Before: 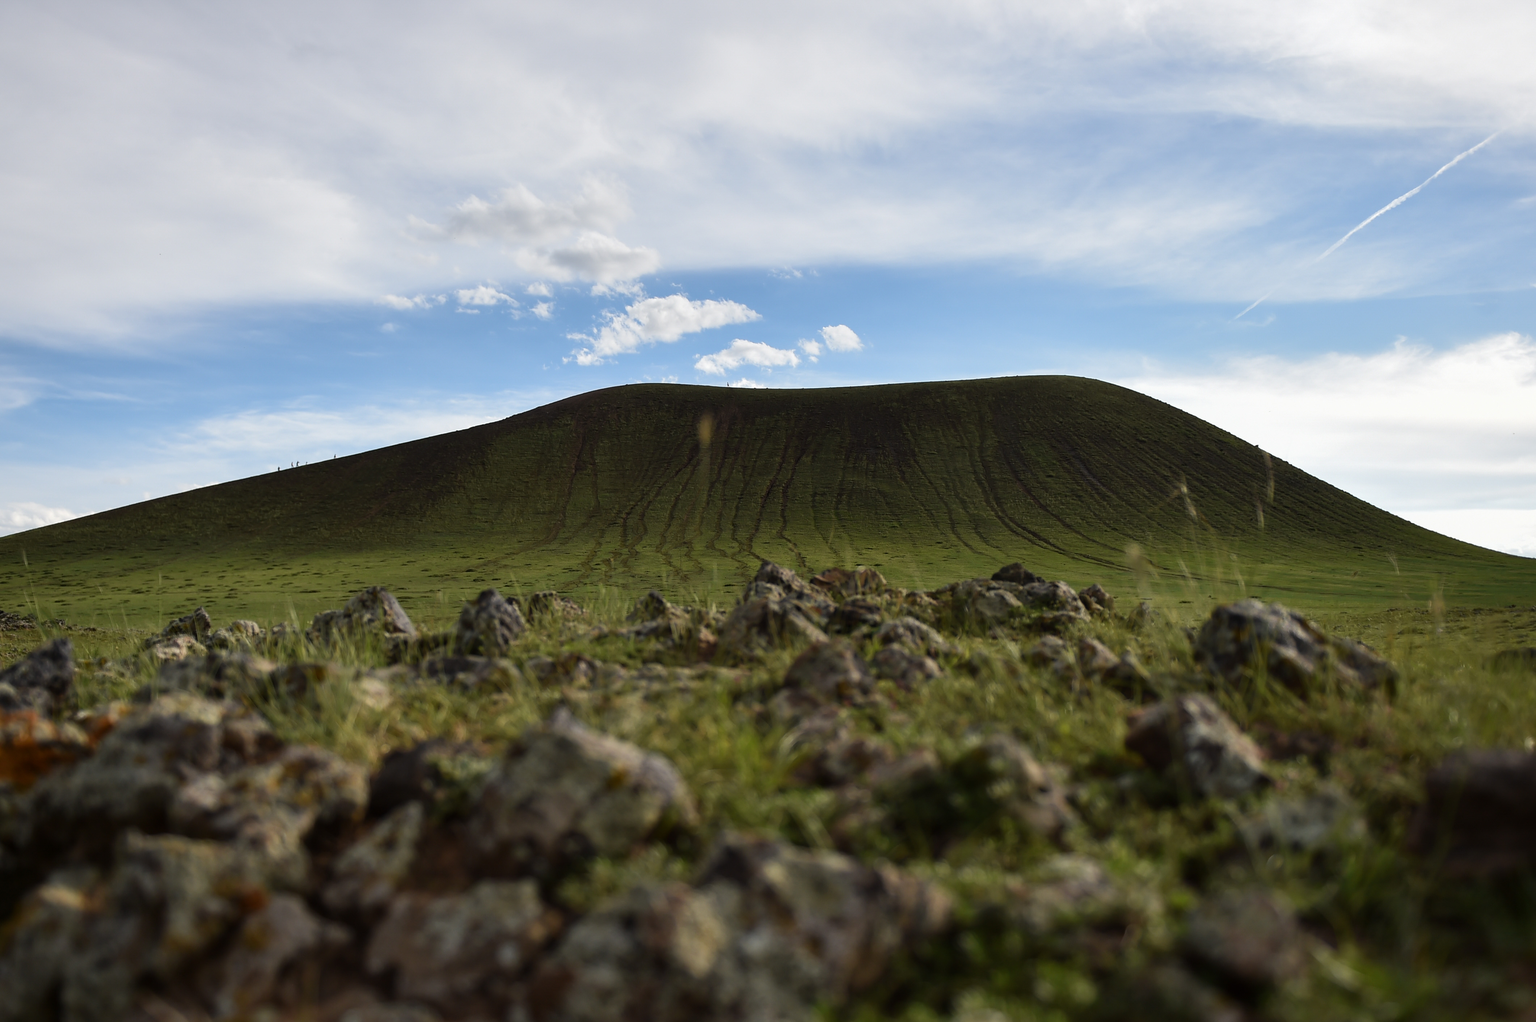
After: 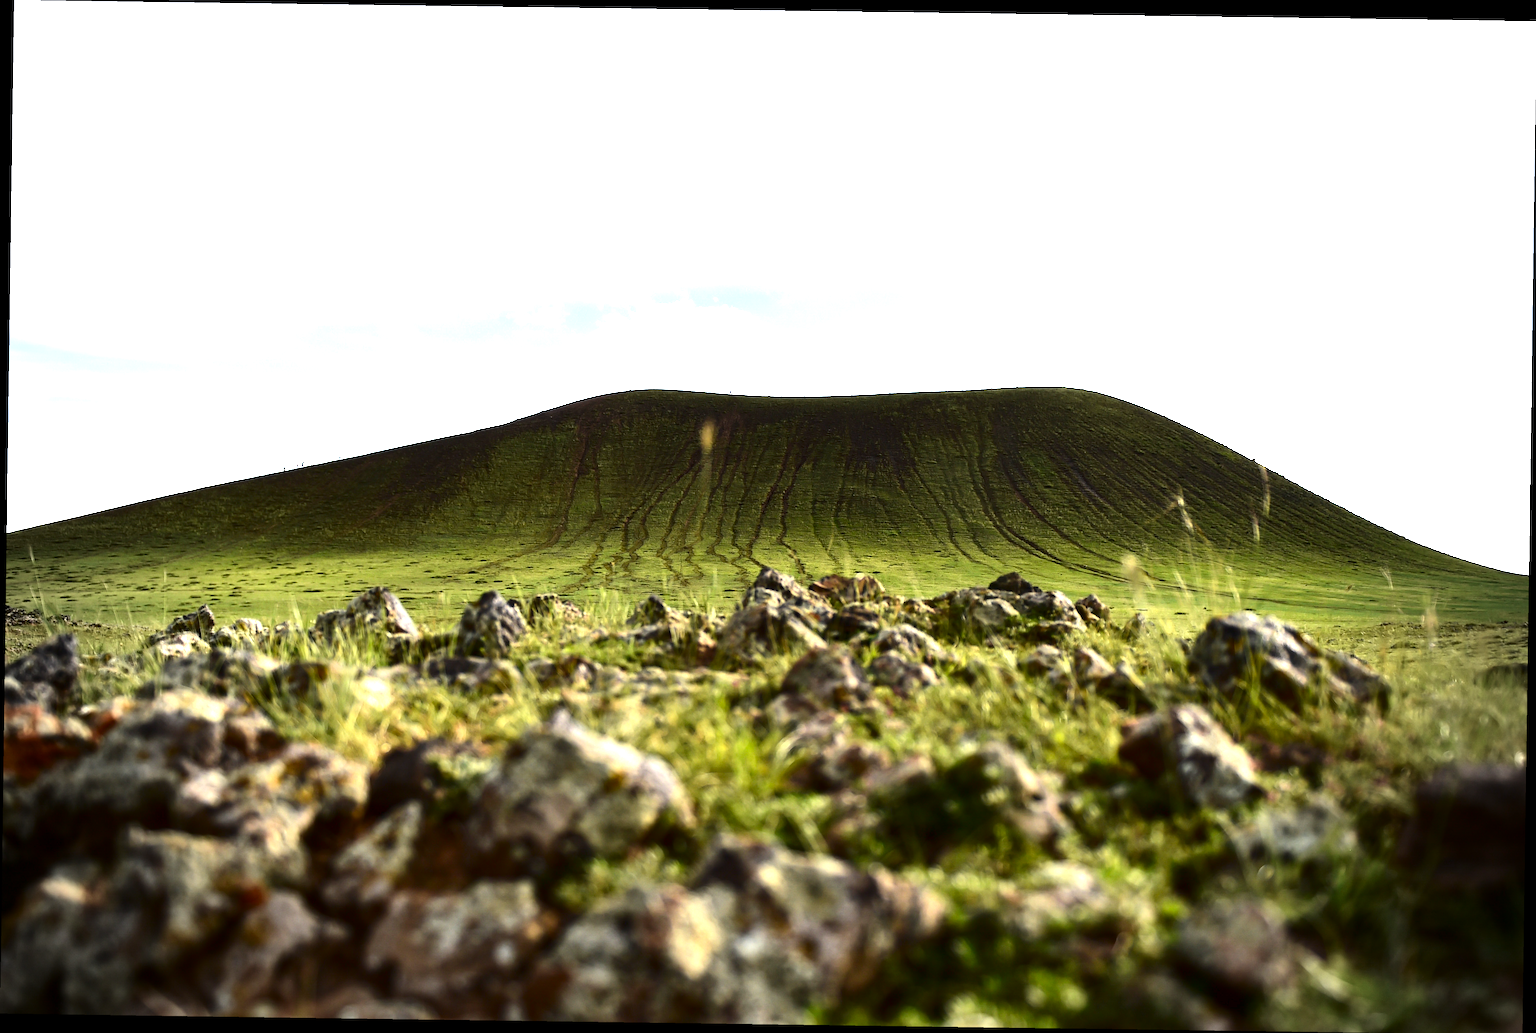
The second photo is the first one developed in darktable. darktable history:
exposure: exposure 2.207 EV, compensate highlight preservation false
contrast brightness saturation: contrast 0.19, brightness -0.24, saturation 0.11
vignetting: fall-off start 71.74%
rotate and perspective: rotation 0.8°, automatic cropping off
